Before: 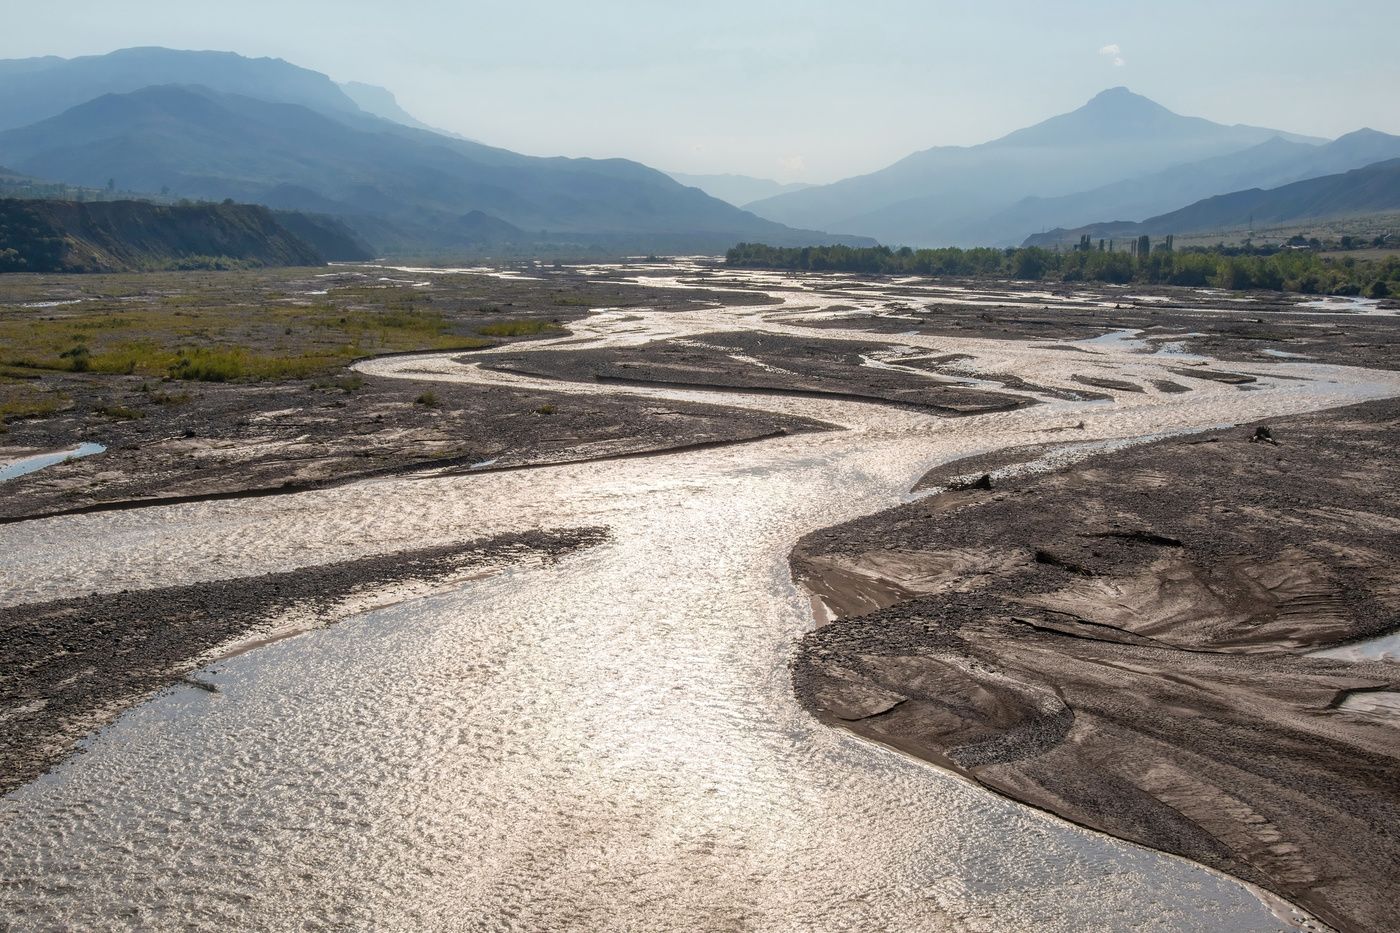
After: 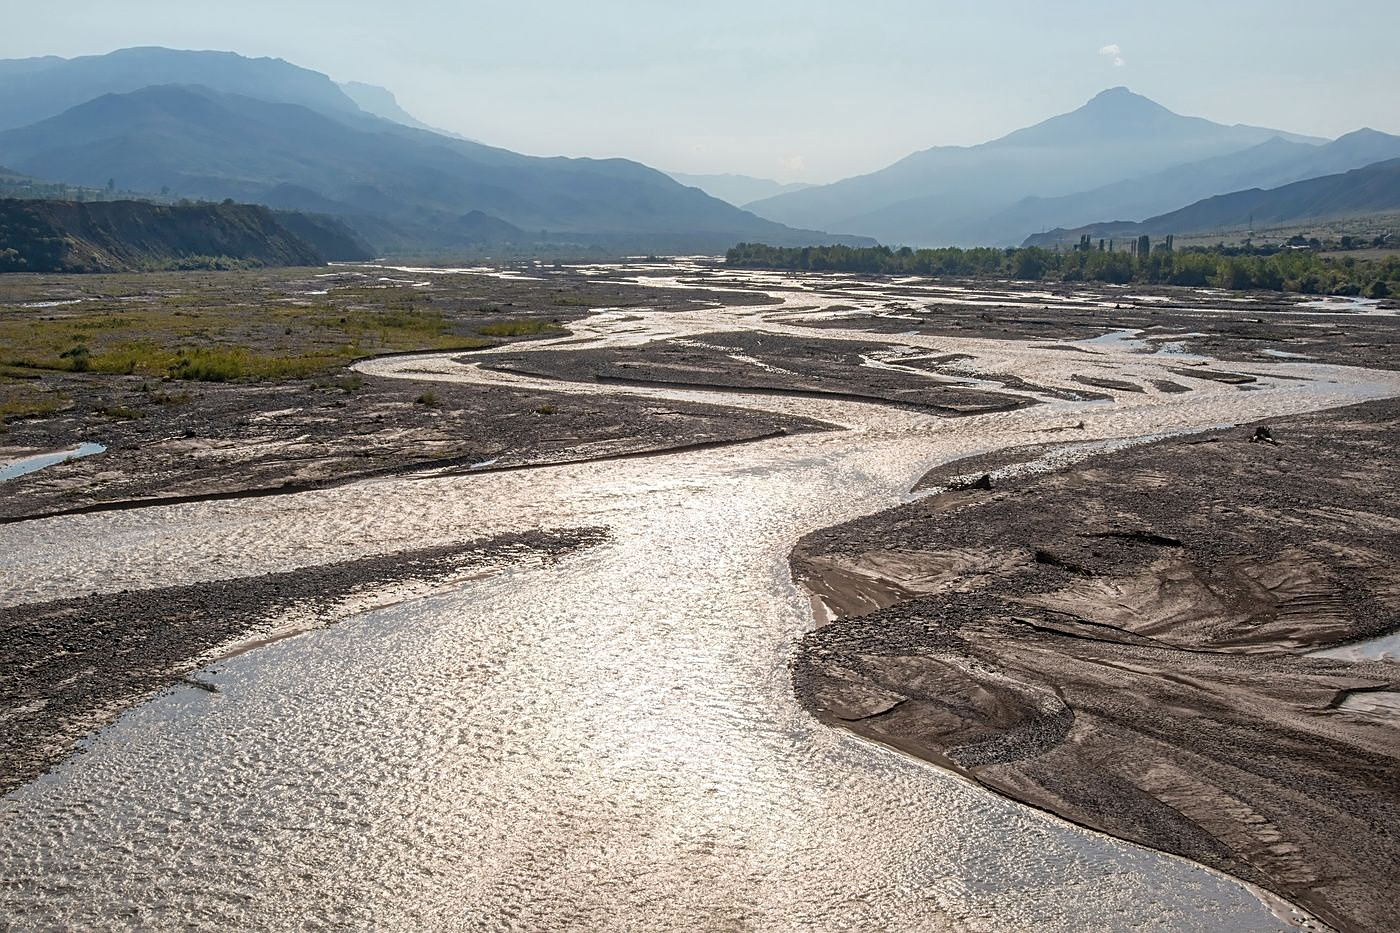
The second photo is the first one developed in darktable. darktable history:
local contrast: mode bilateral grid, contrast 19, coarseness 49, detail 119%, midtone range 0.2
sharpen: on, module defaults
contrast equalizer: octaves 7, y [[0.514, 0.573, 0.581, 0.508, 0.5, 0.5], [0.5 ×6], [0.5 ×6], [0 ×6], [0 ×6]], mix -0.35
